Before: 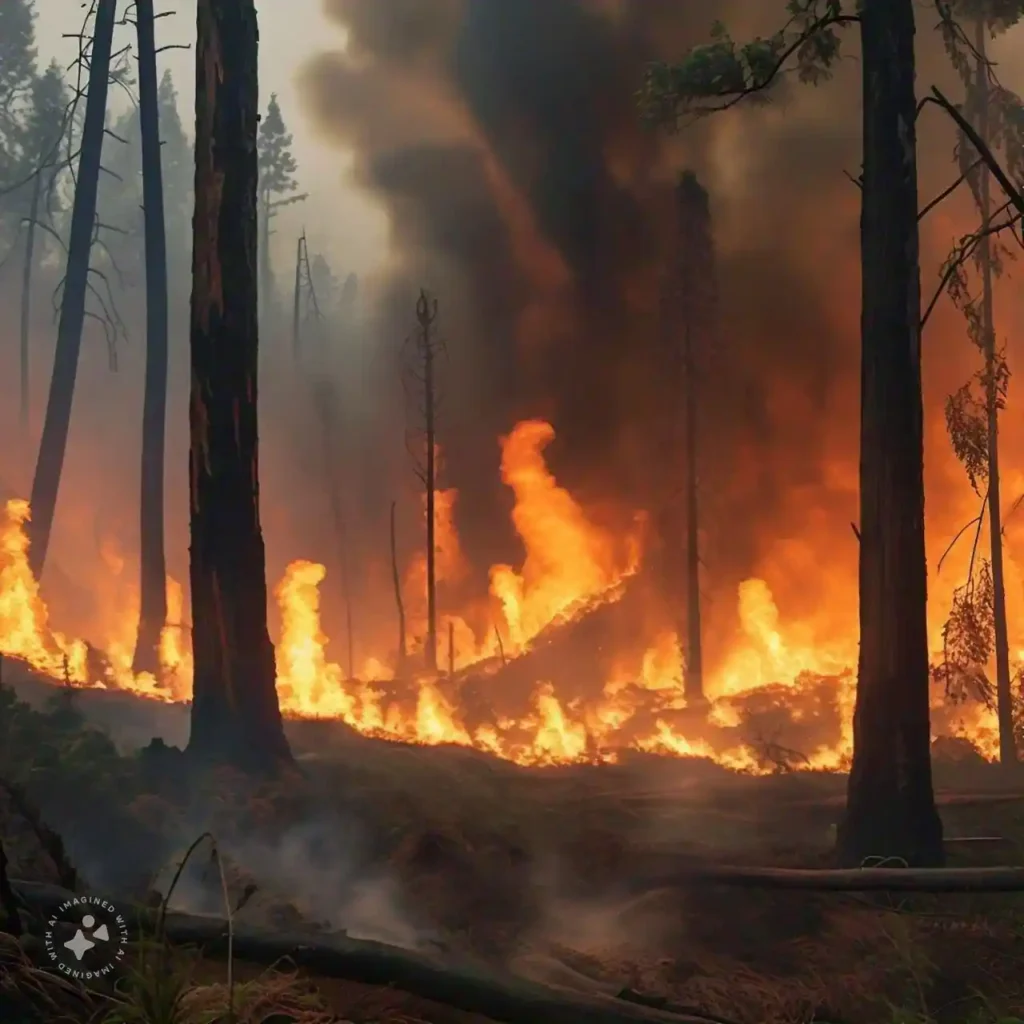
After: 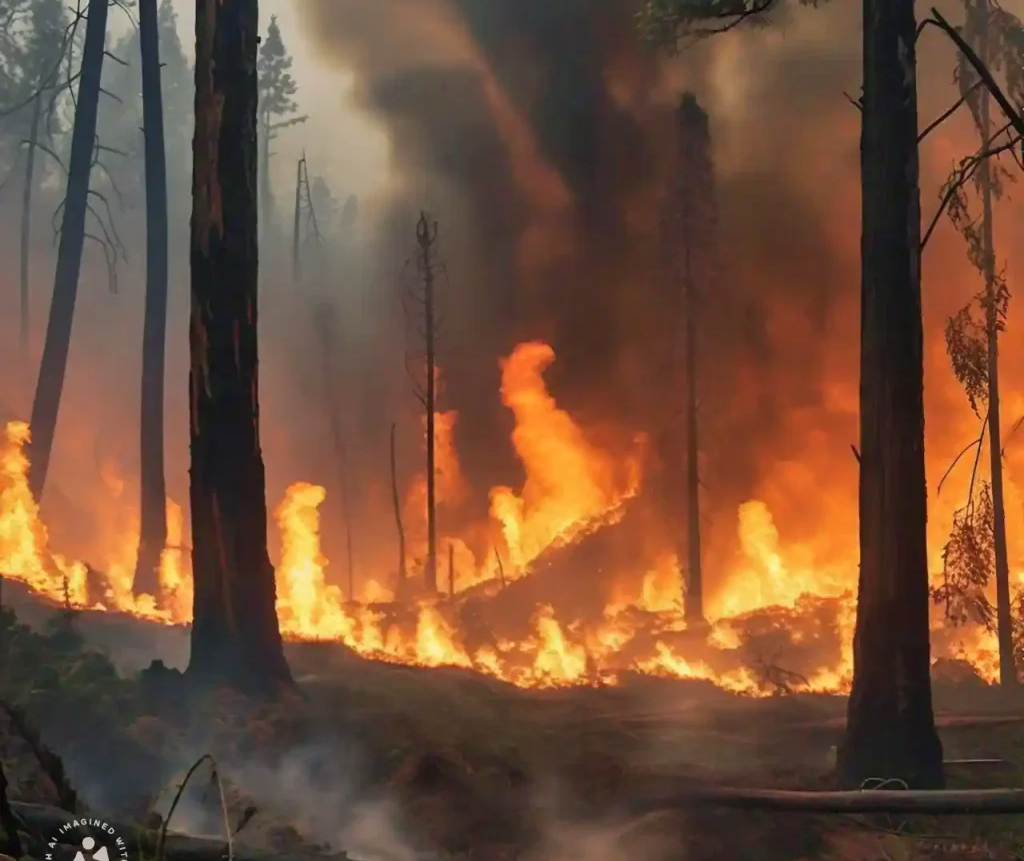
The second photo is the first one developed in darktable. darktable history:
crop: top 7.624%, bottom 8.275%
shadows and highlights: low approximation 0.01, soften with gaussian
